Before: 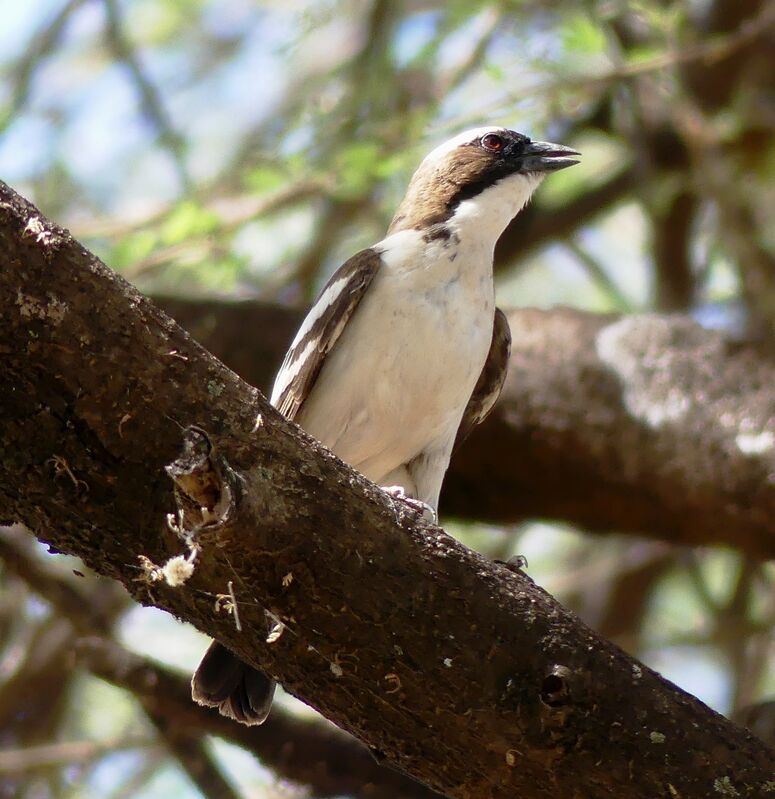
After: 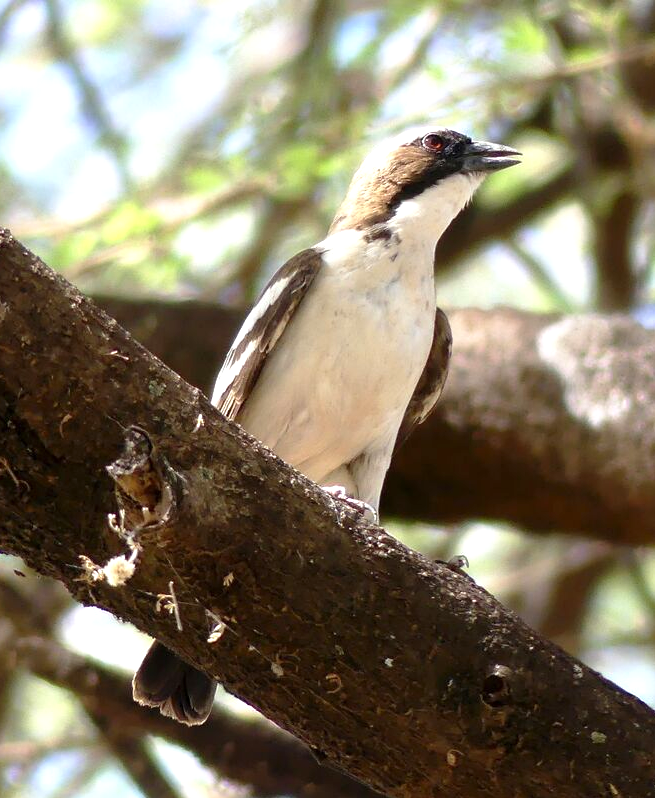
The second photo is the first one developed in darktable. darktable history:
exposure: exposure 0.565 EV, compensate highlight preservation false
crop: left 7.649%, right 7.823%
